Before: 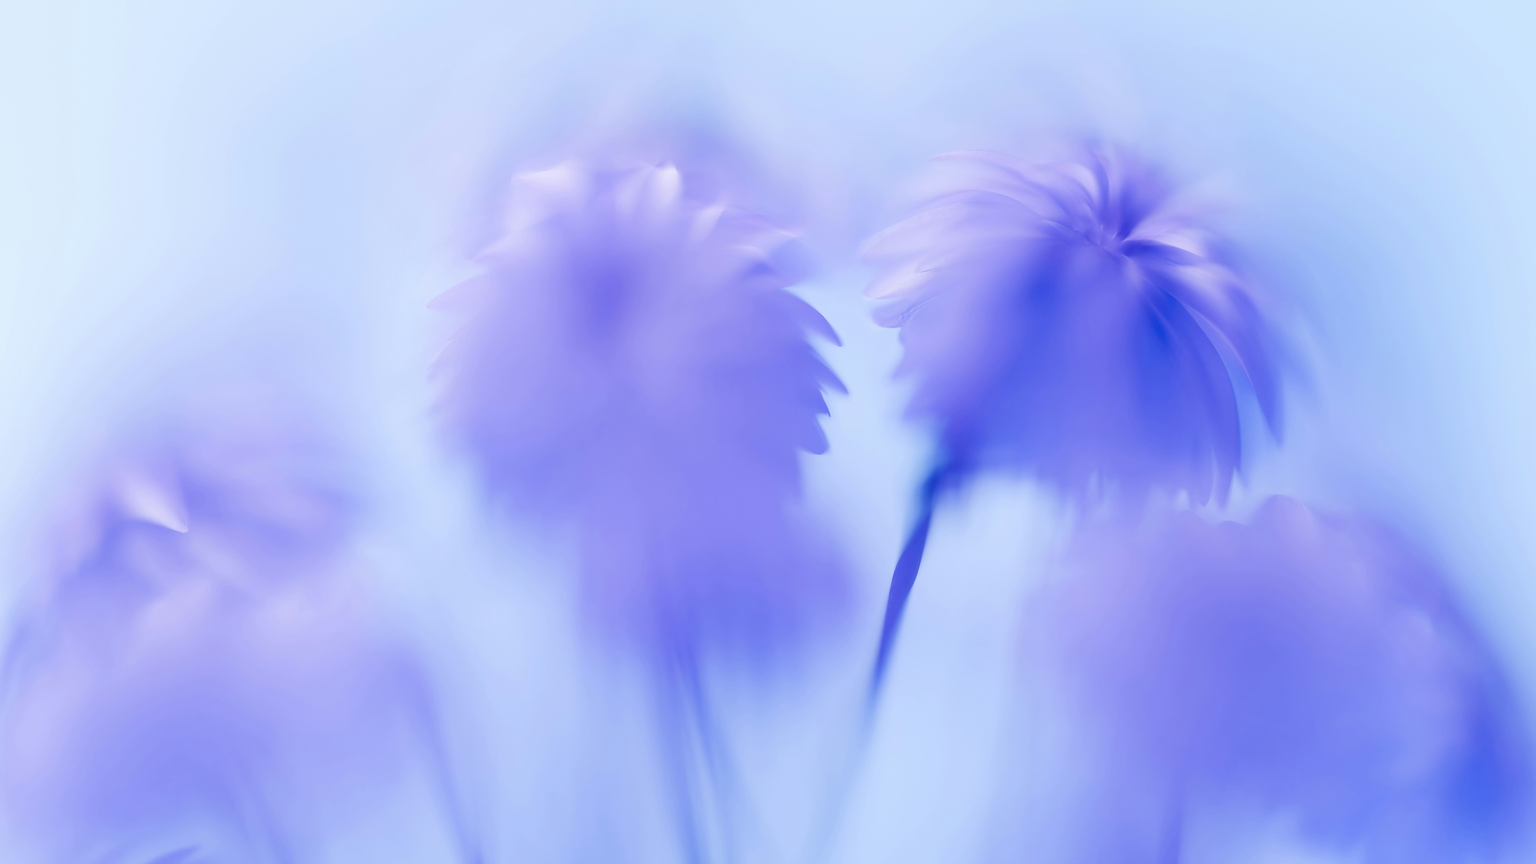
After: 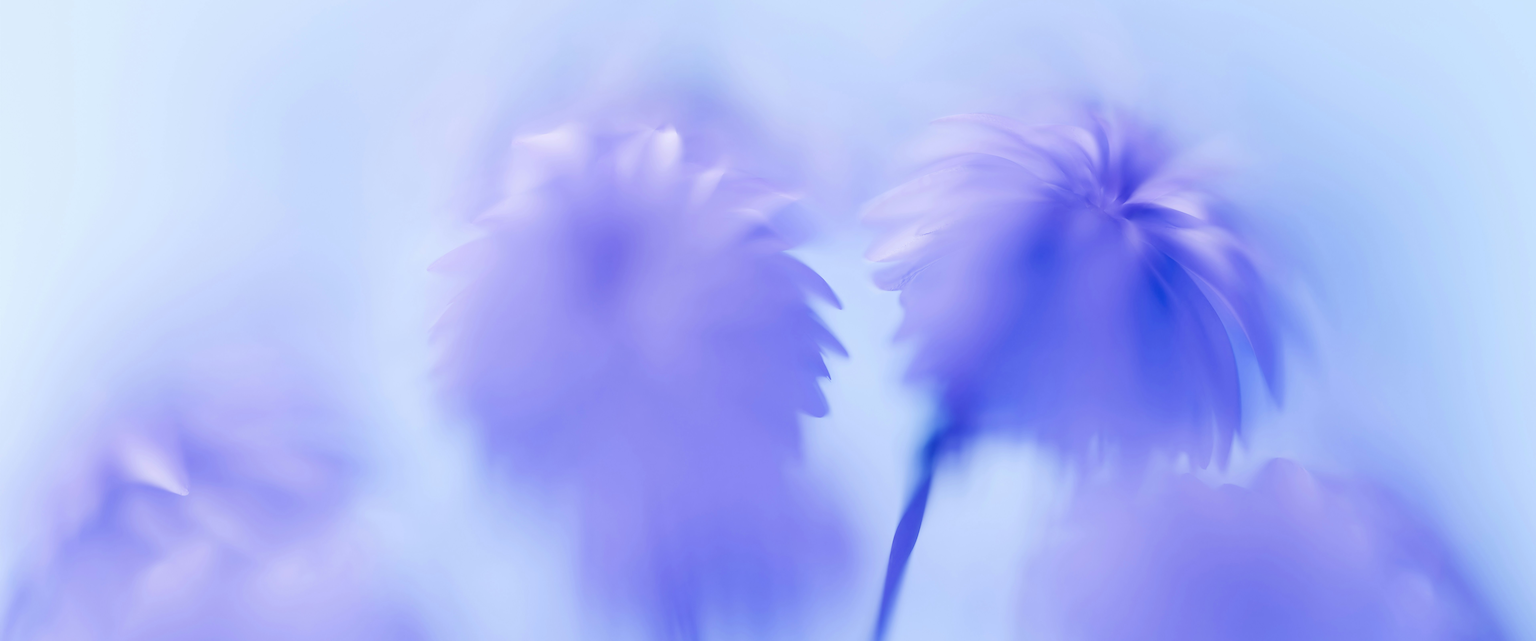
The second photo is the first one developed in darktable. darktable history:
crop: top 4.349%, bottom 21.429%
